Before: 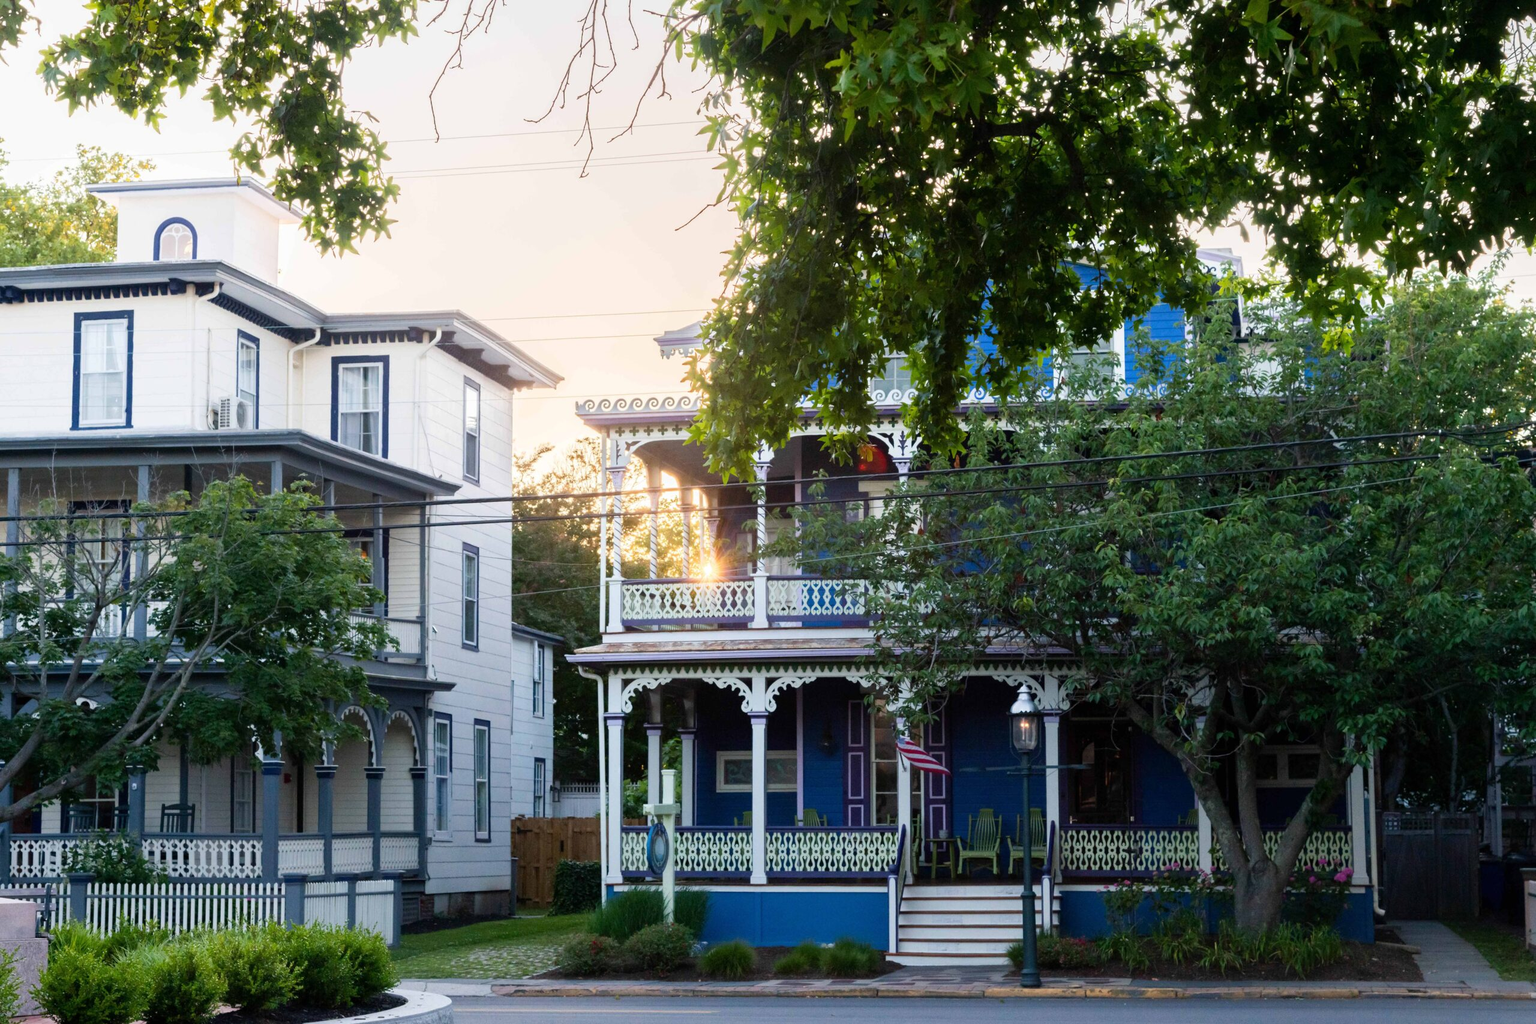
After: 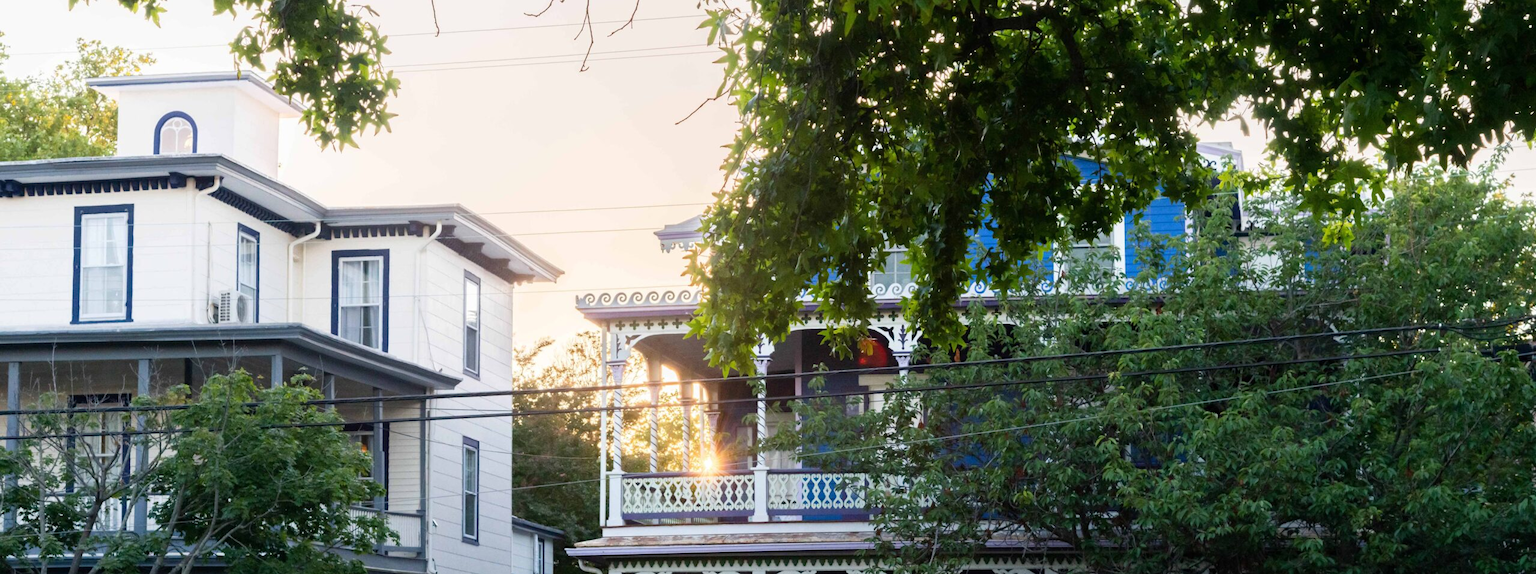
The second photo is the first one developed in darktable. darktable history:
crop and rotate: top 10.437%, bottom 33.387%
